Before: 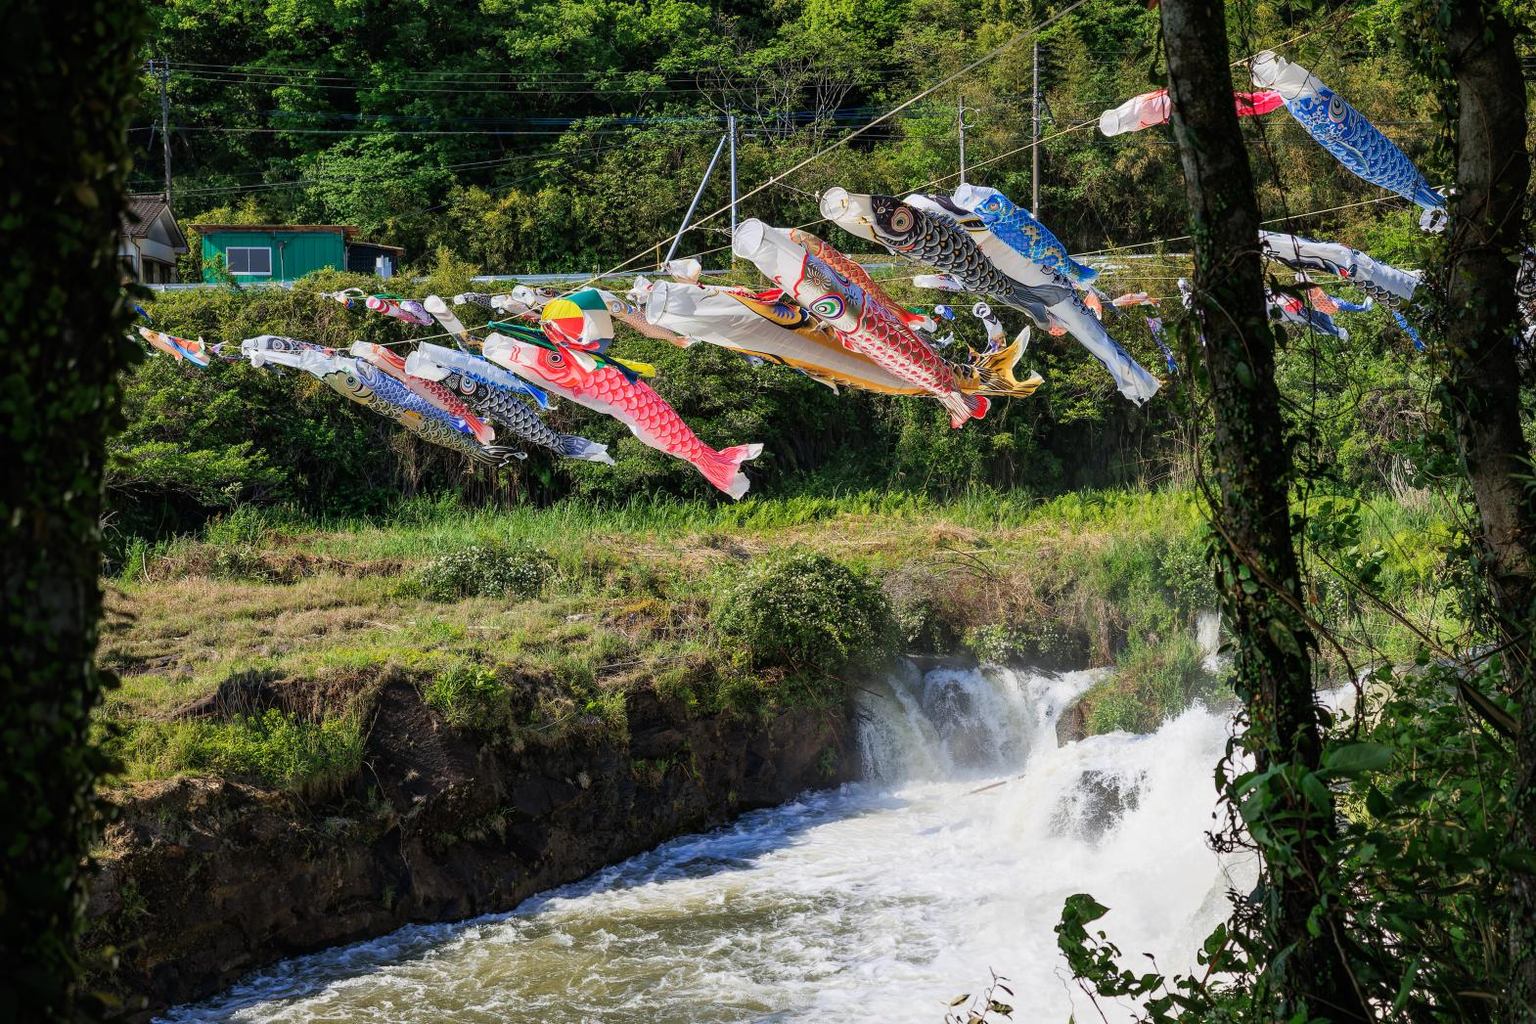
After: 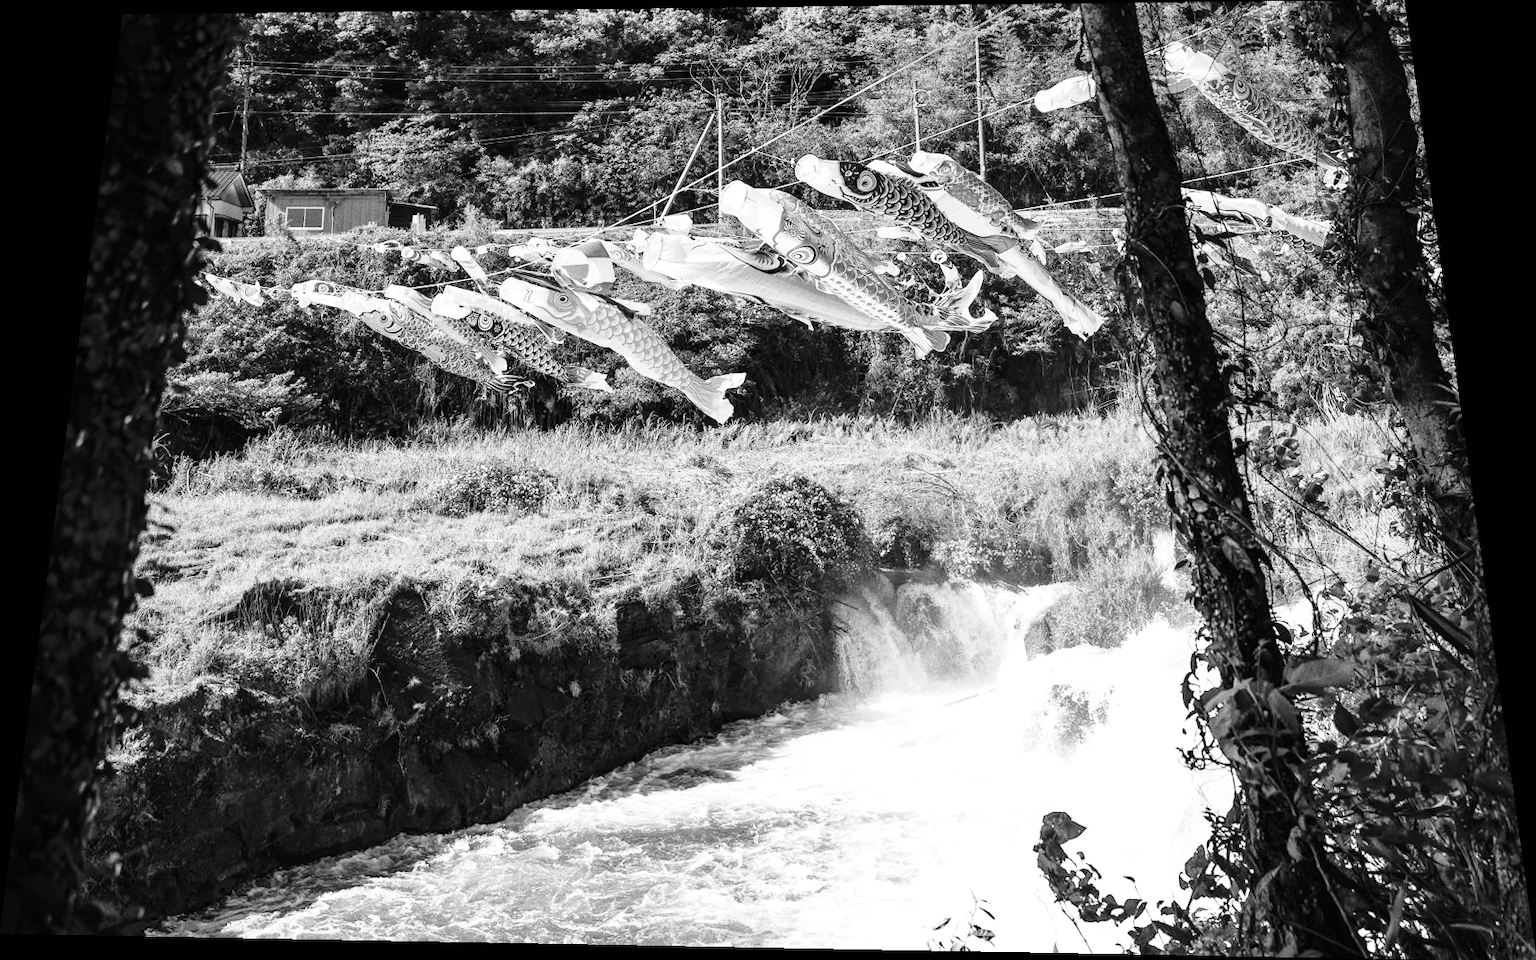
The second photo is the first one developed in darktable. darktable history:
base curve: curves: ch0 [(0, 0) (0.028, 0.03) (0.121, 0.232) (0.46, 0.748) (0.859, 0.968) (1, 1)], preserve colors none
rotate and perspective: rotation 0.128°, lens shift (vertical) -0.181, lens shift (horizontal) -0.044, shear 0.001, automatic cropping off
grain: on, module defaults
monochrome: on, module defaults
exposure: black level correction 0, exposure 0.5 EV, compensate exposure bias true, compensate highlight preservation false
